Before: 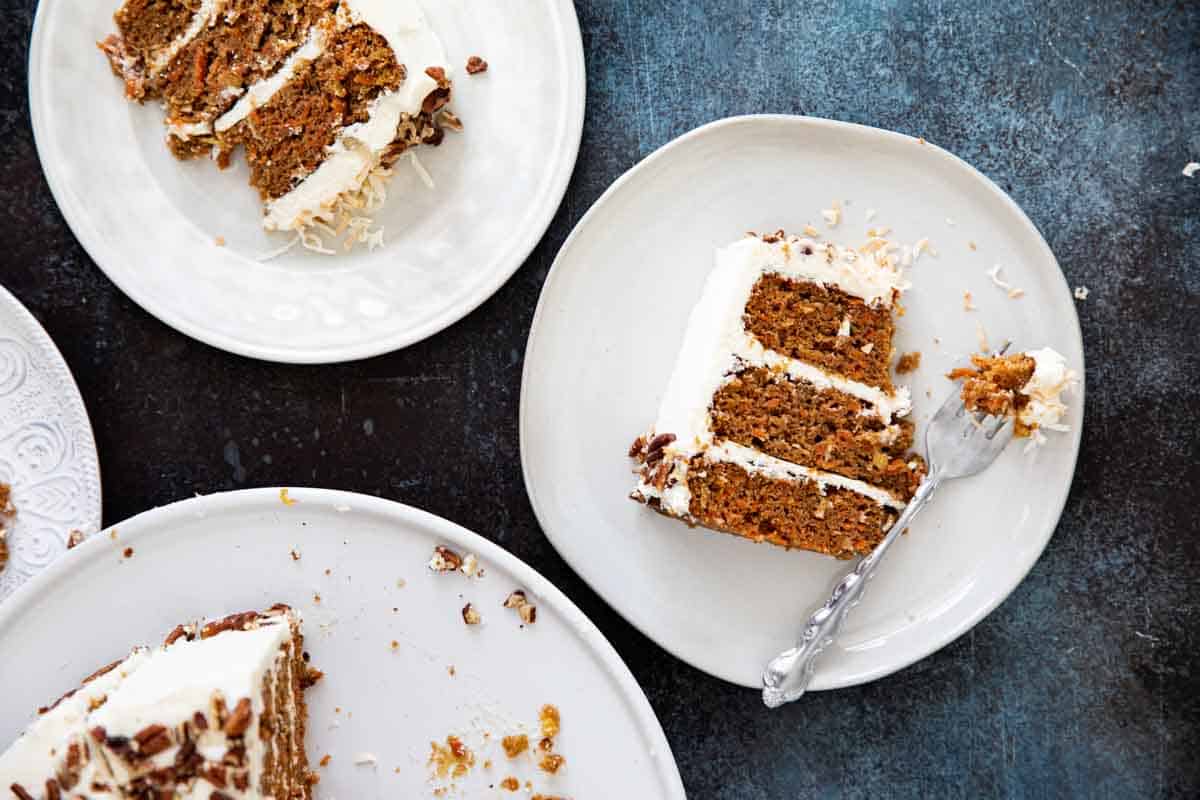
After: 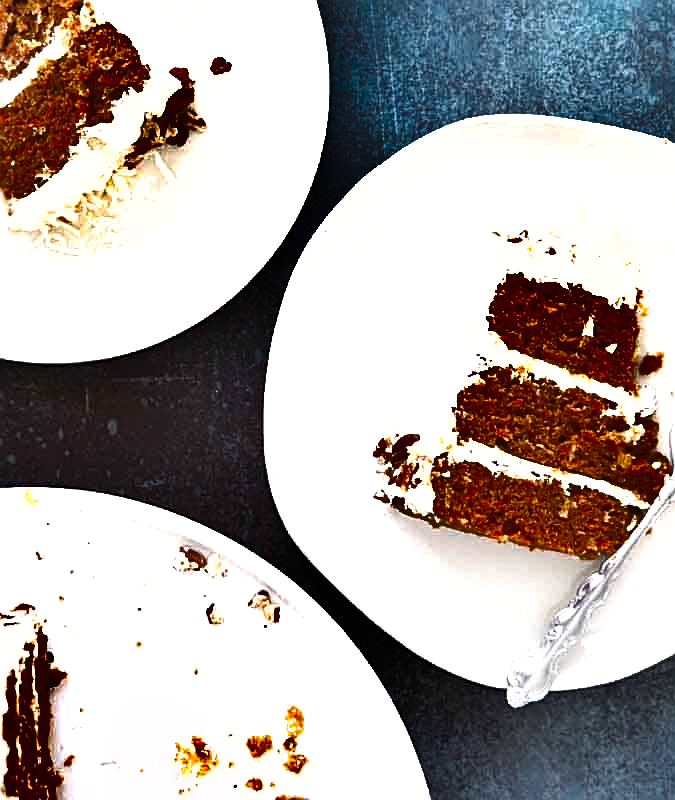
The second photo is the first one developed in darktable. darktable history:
shadows and highlights: white point adjustment 0.152, highlights -70.71, soften with gaussian
contrast equalizer: octaves 7, y [[0.6 ×6], [0.55 ×6], [0 ×6], [0 ×6], [0 ×6]], mix -0.983
exposure: black level correction 0, exposure 0.885 EV, compensate highlight preservation false
crop: left 21.335%, right 22.359%
sharpen: on, module defaults
